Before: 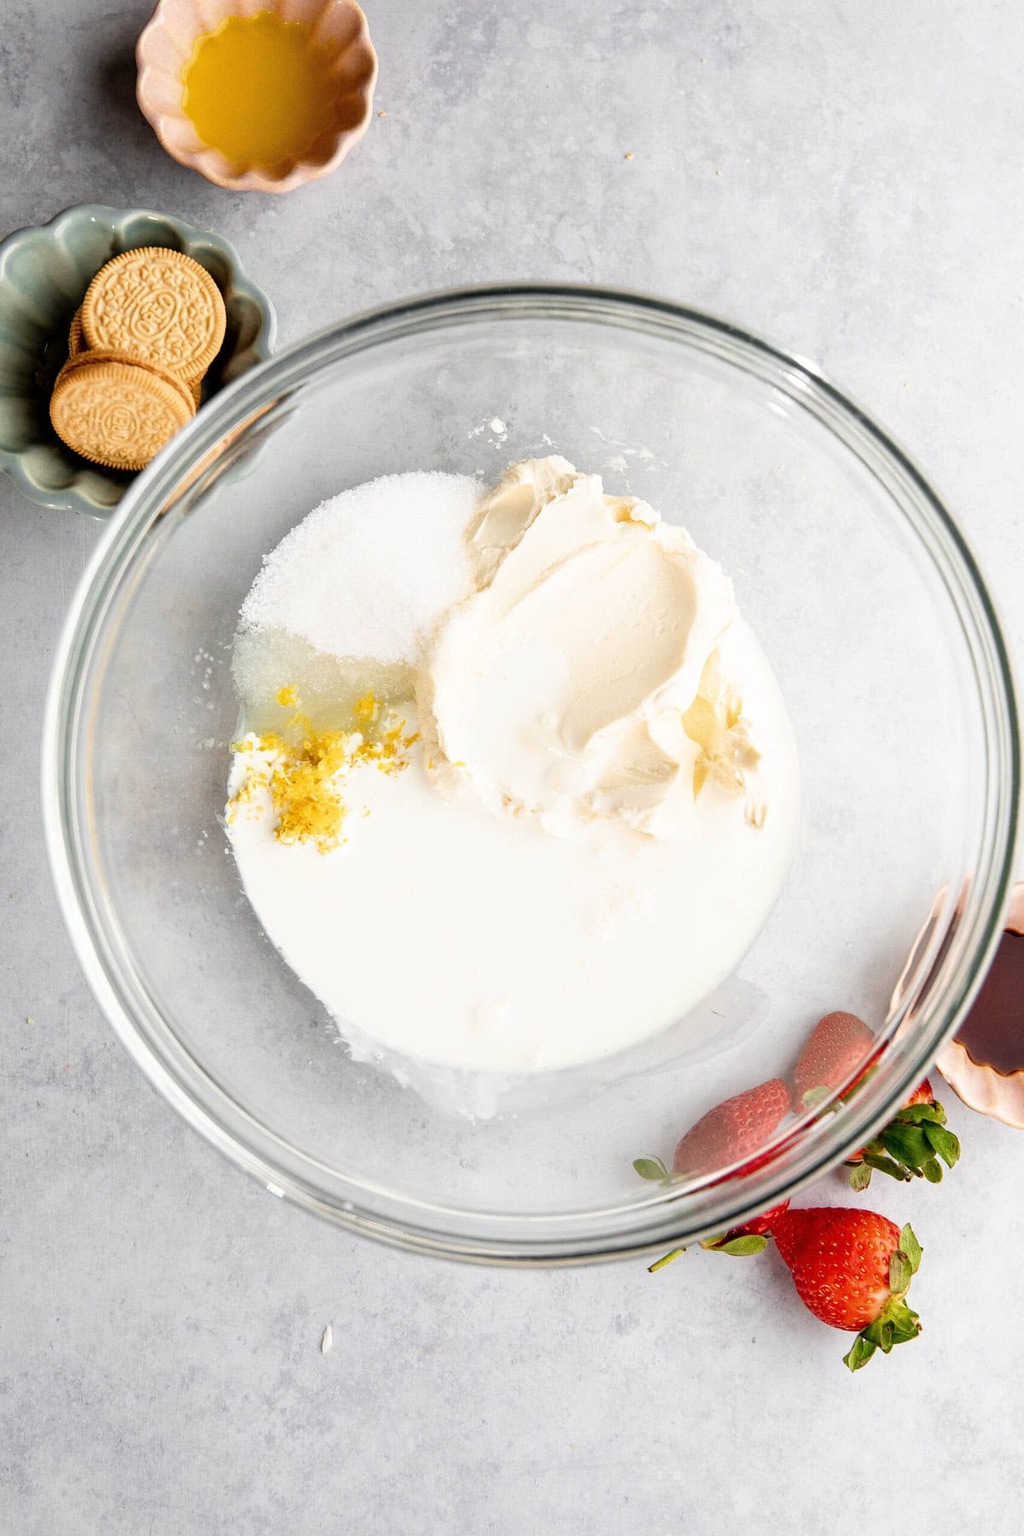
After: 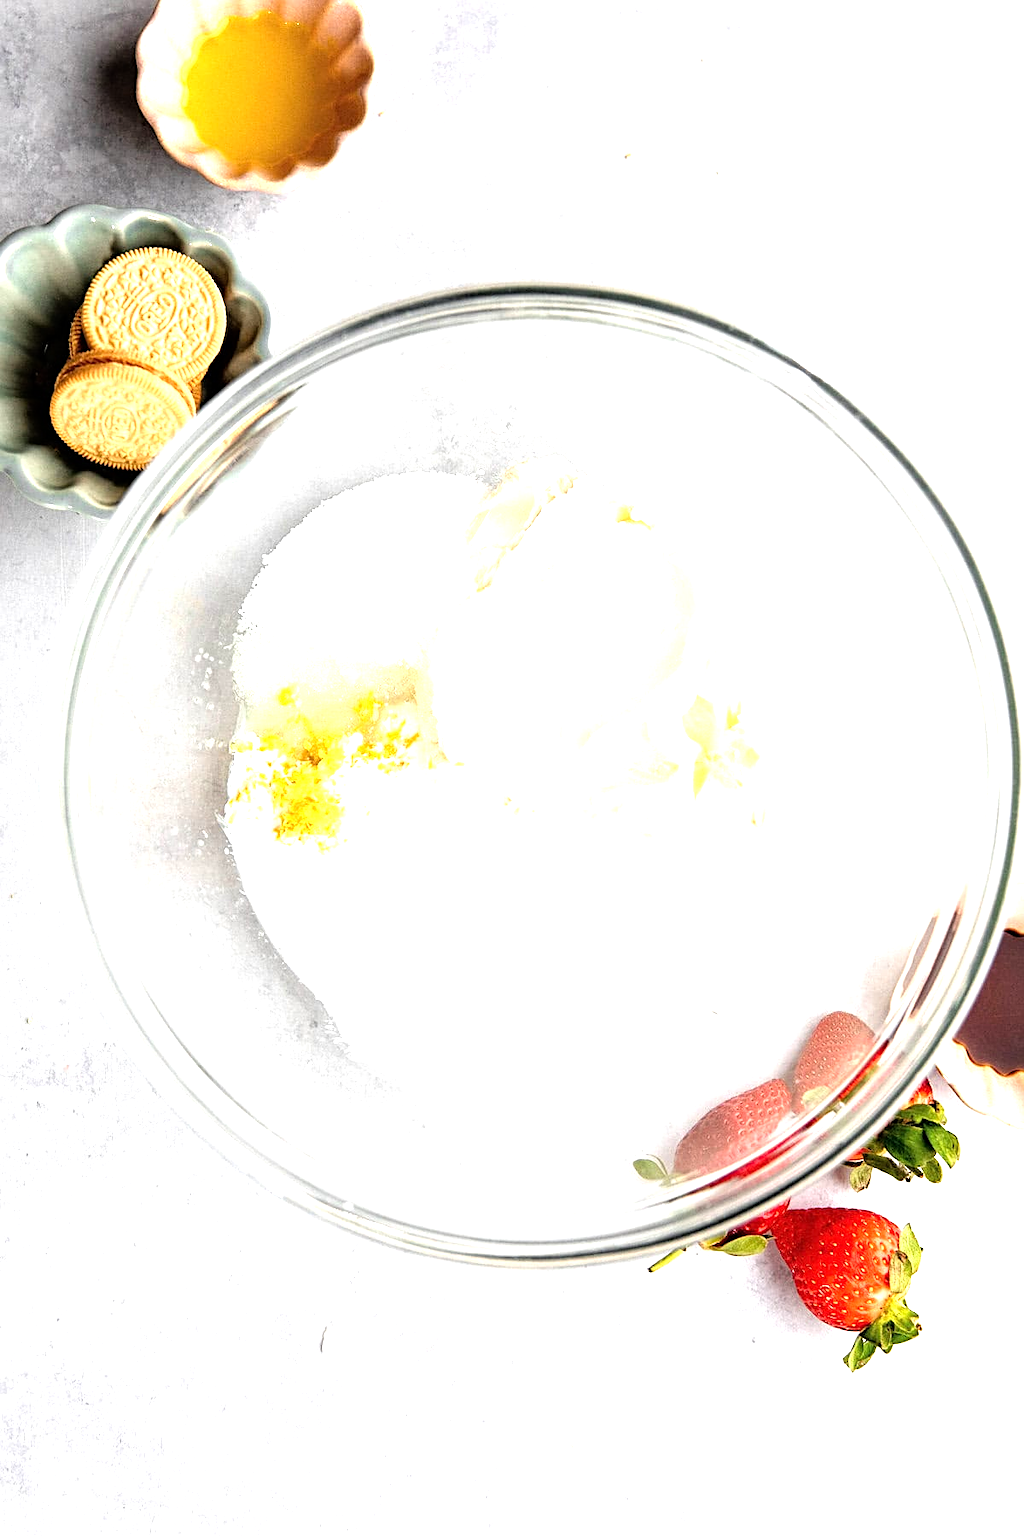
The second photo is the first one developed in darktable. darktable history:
sharpen: on, module defaults
tone equalizer: -8 EV -1.07 EV, -7 EV -0.978 EV, -6 EV -0.887 EV, -5 EV -0.579 EV, -3 EV 0.547 EV, -2 EV 0.87 EV, -1 EV 1.01 EV, +0 EV 1.06 EV
